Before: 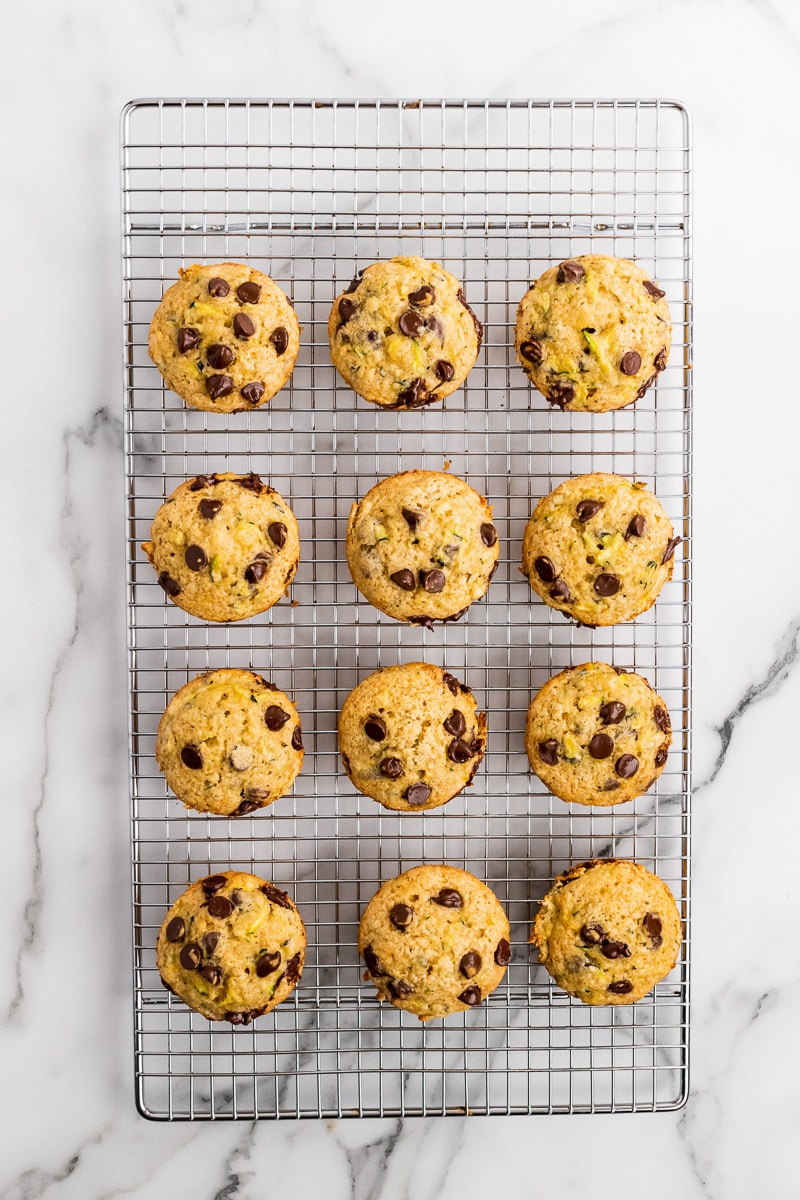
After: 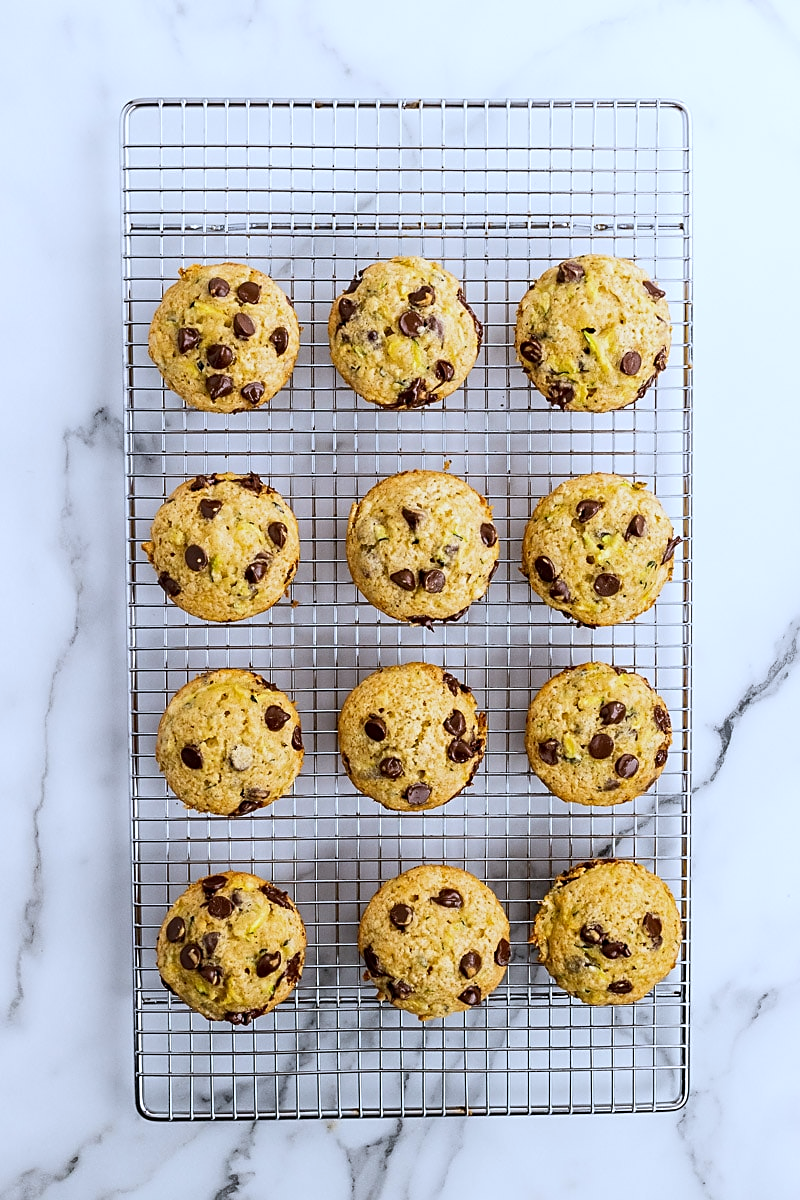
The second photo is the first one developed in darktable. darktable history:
sharpen: on, module defaults
white balance: red 0.931, blue 1.11
